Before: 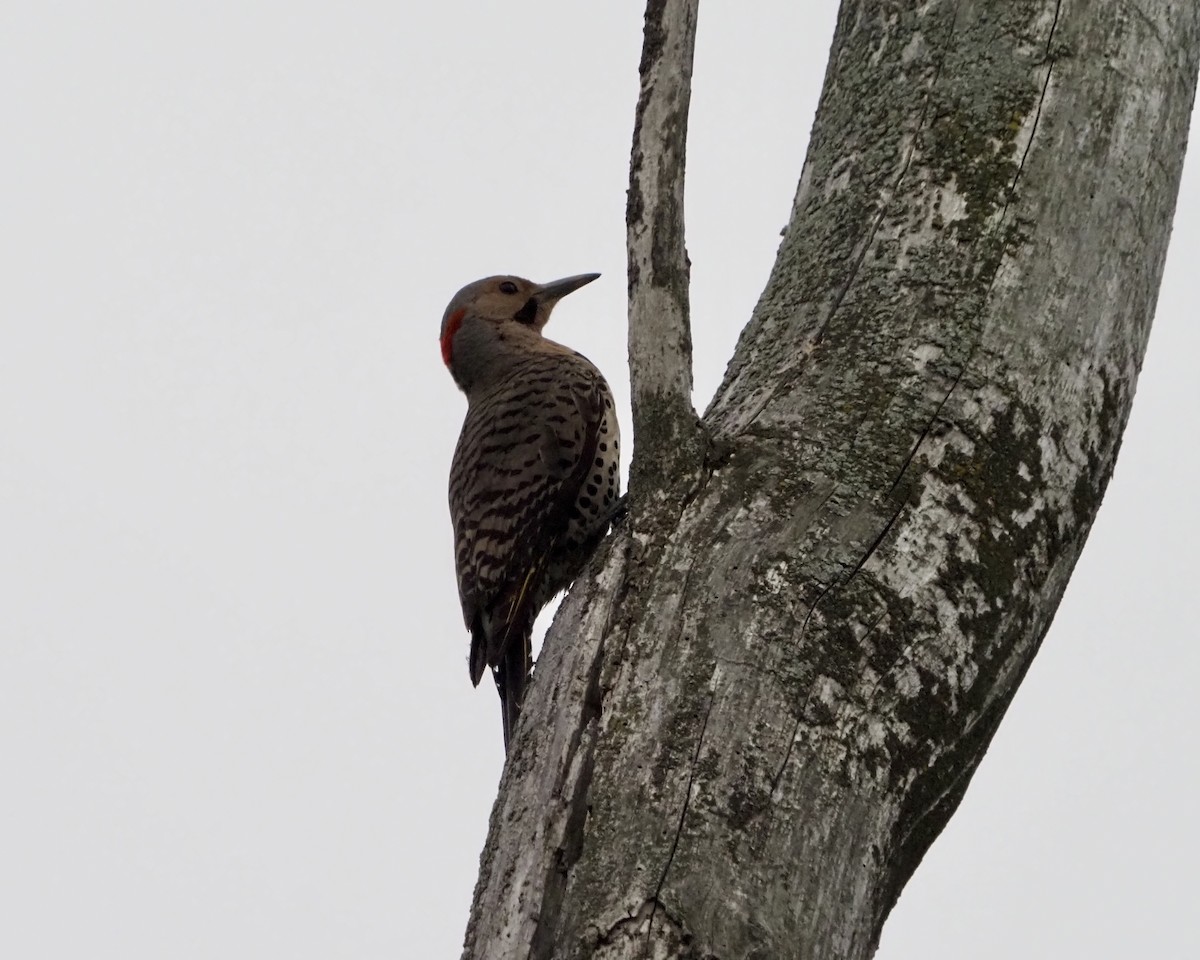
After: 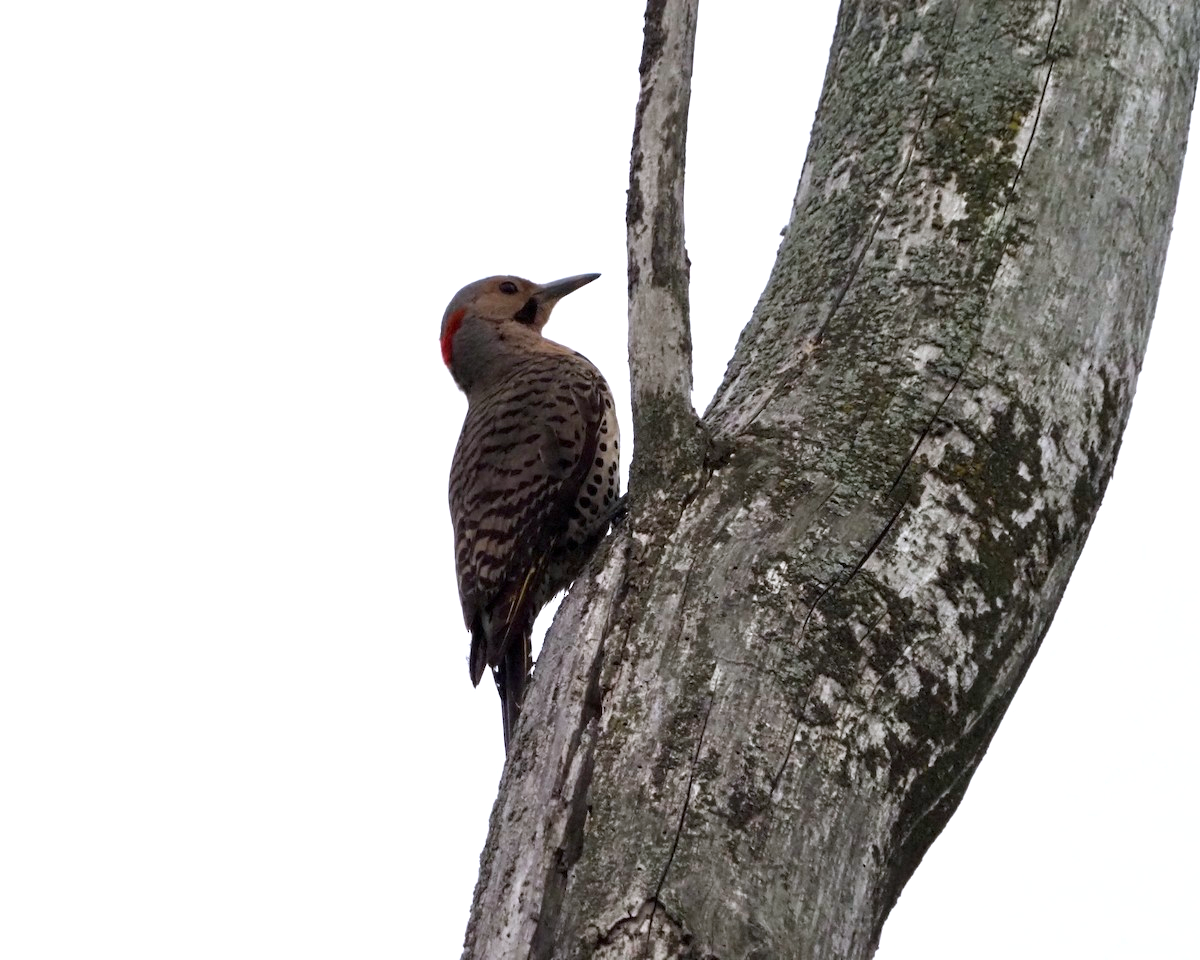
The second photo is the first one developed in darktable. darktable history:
exposure: exposure 0.564 EV, compensate highlight preservation false
color calibration: illuminant as shot in camera, x 0.358, y 0.373, temperature 4628.91 K
